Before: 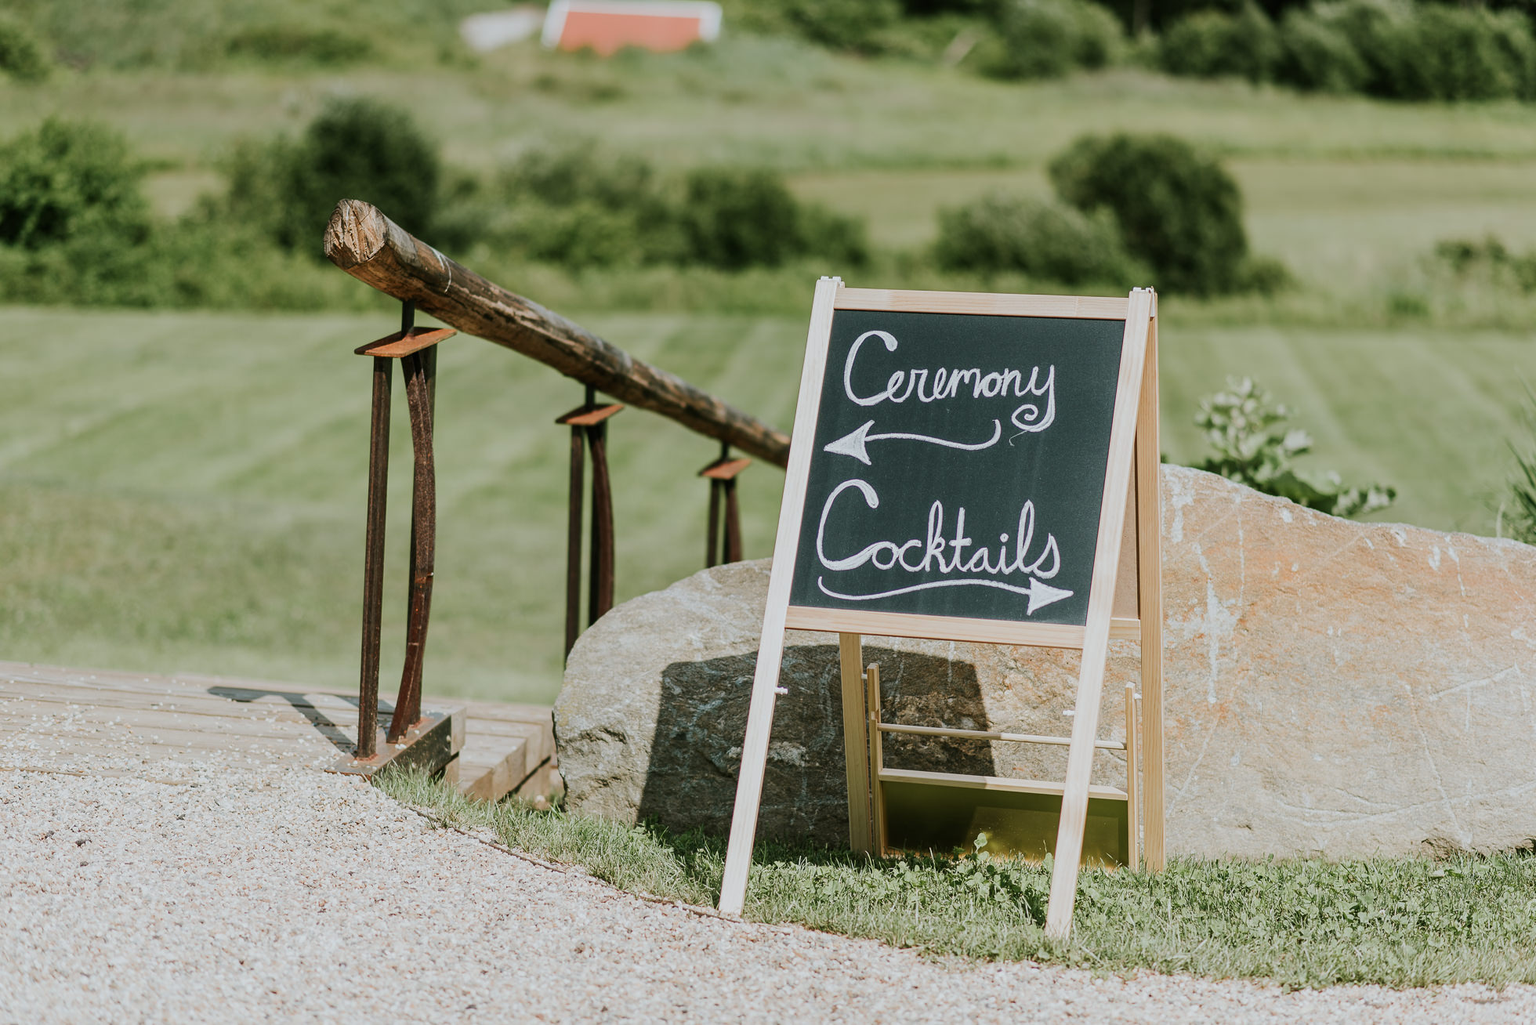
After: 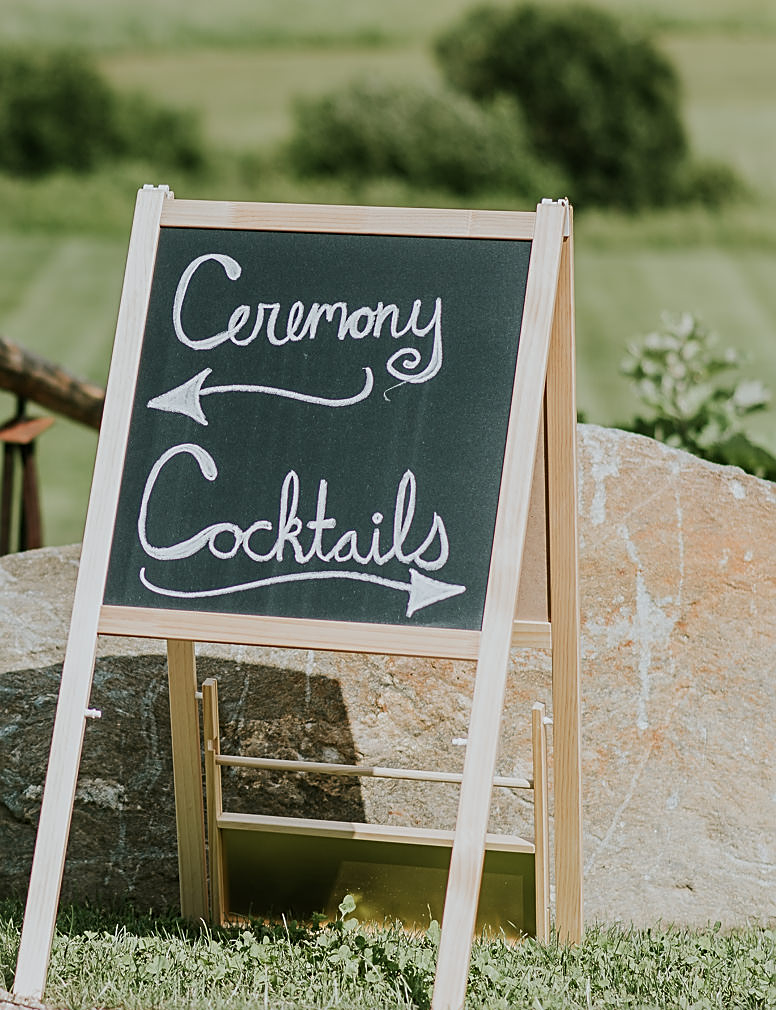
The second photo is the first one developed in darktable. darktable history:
sharpen: on, module defaults
crop: left 46.146%, top 12.888%, right 14.223%, bottom 9.831%
